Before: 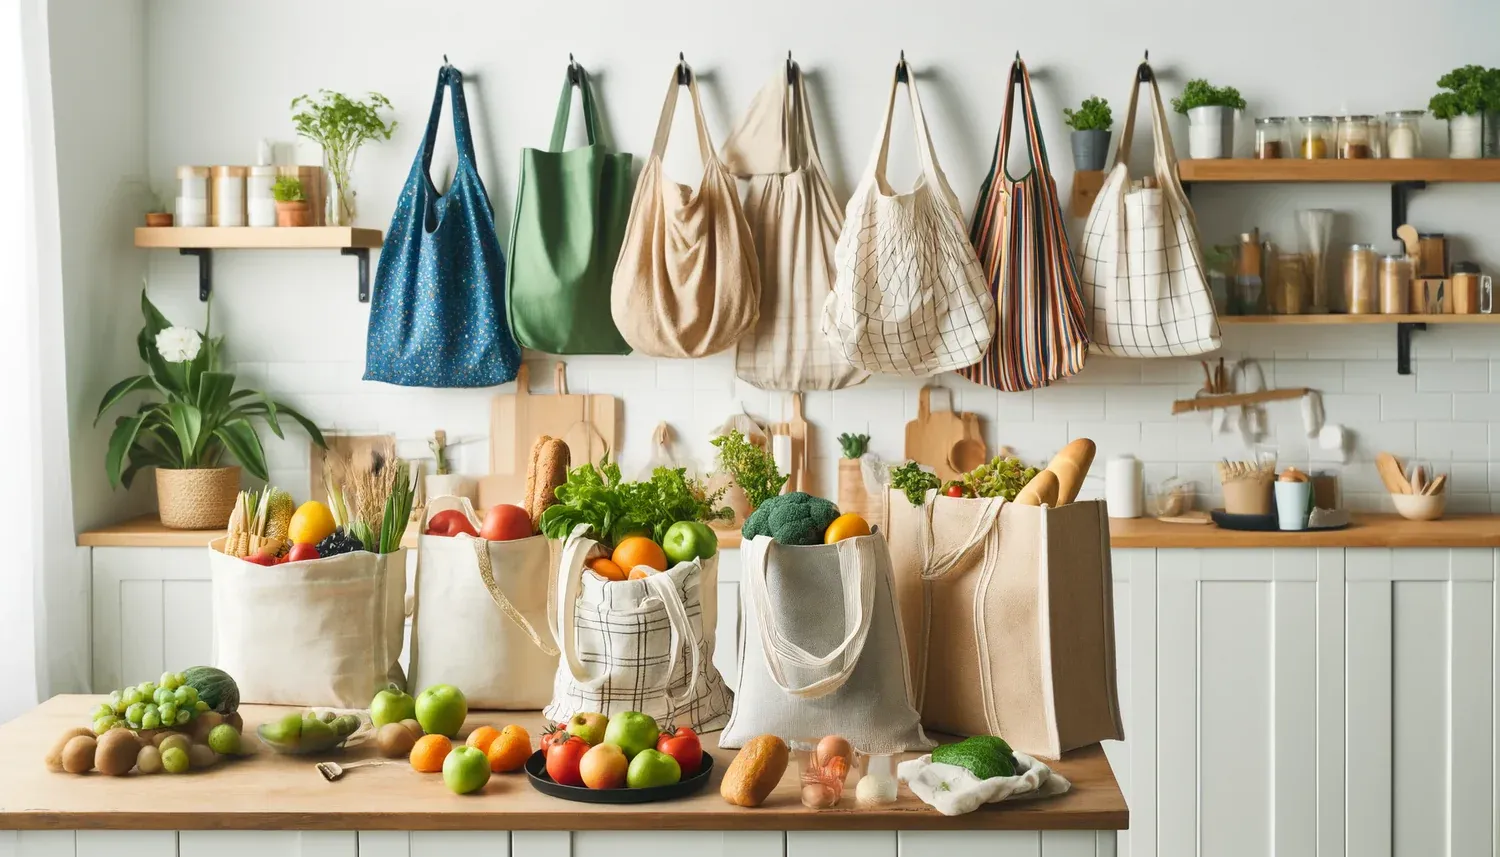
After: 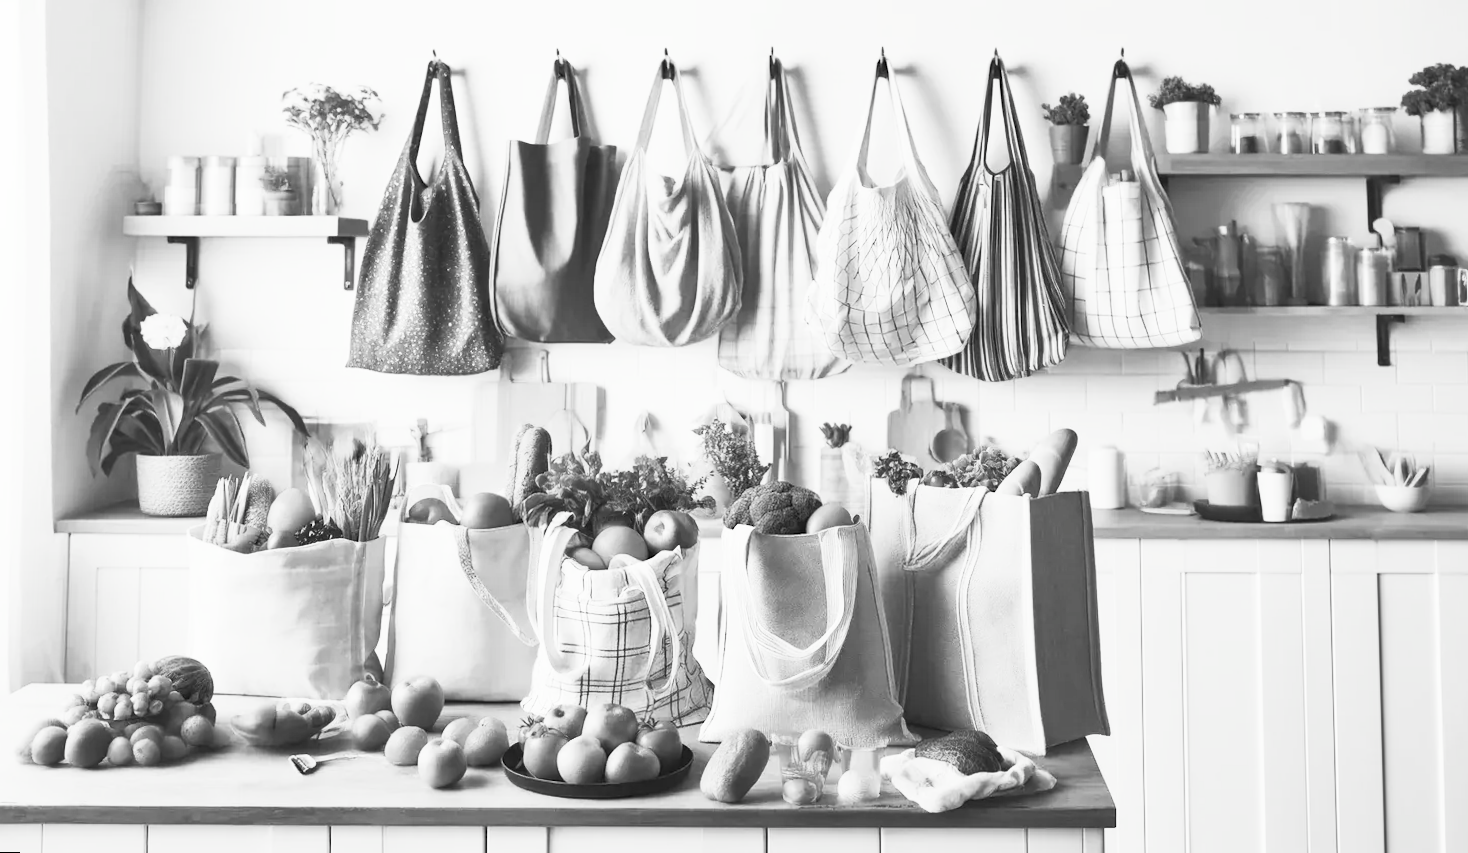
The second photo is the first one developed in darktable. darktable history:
color calibration: output gray [0.253, 0.26, 0.487, 0], gray › normalize channels true, illuminant same as pipeline (D50), adaptation XYZ, x 0.346, y 0.359, gamut compression 0
contrast brightness saturation: contrast 0.43, brightness 0.56, saturation -0.19
rotate and perspective: rotation 0.226°, lens shift (vertical) -0.042, crop left 0.023, crop right 0.982, crop top 0.006, crop bottom 0.994
color correction: highlights a* -0.137, highlights b* 0.137
